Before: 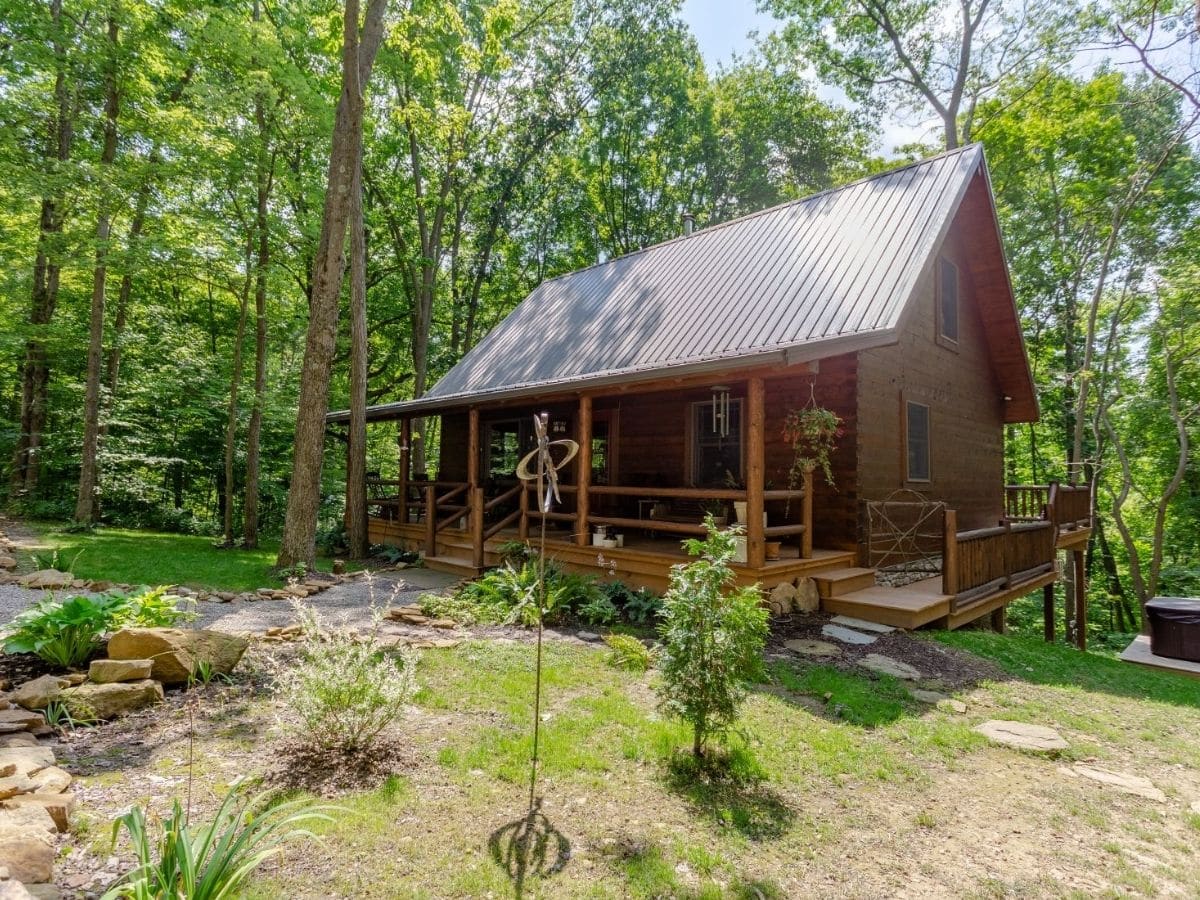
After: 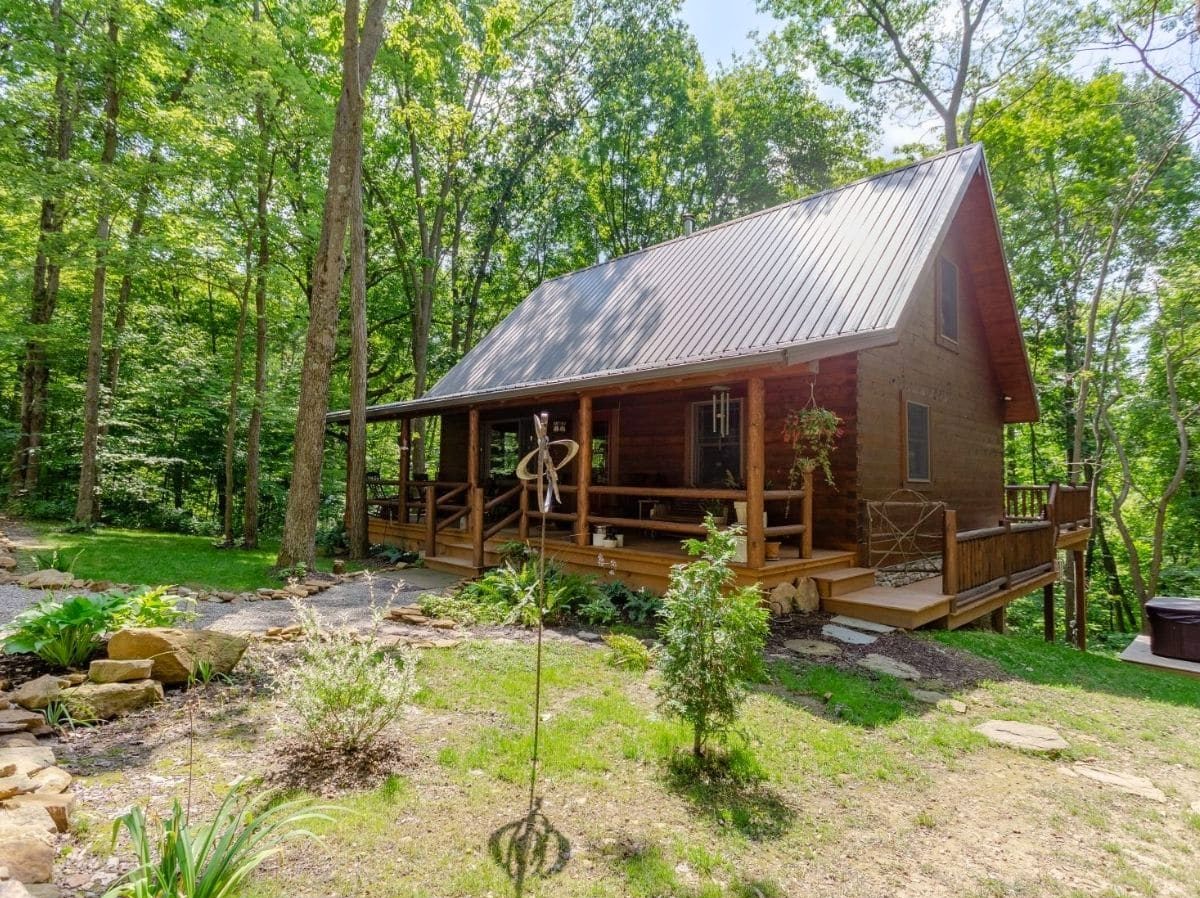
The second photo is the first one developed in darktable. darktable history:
crop: top 0.05%, bottom 0.098%
levels: levels [0, 0.478, 1]
